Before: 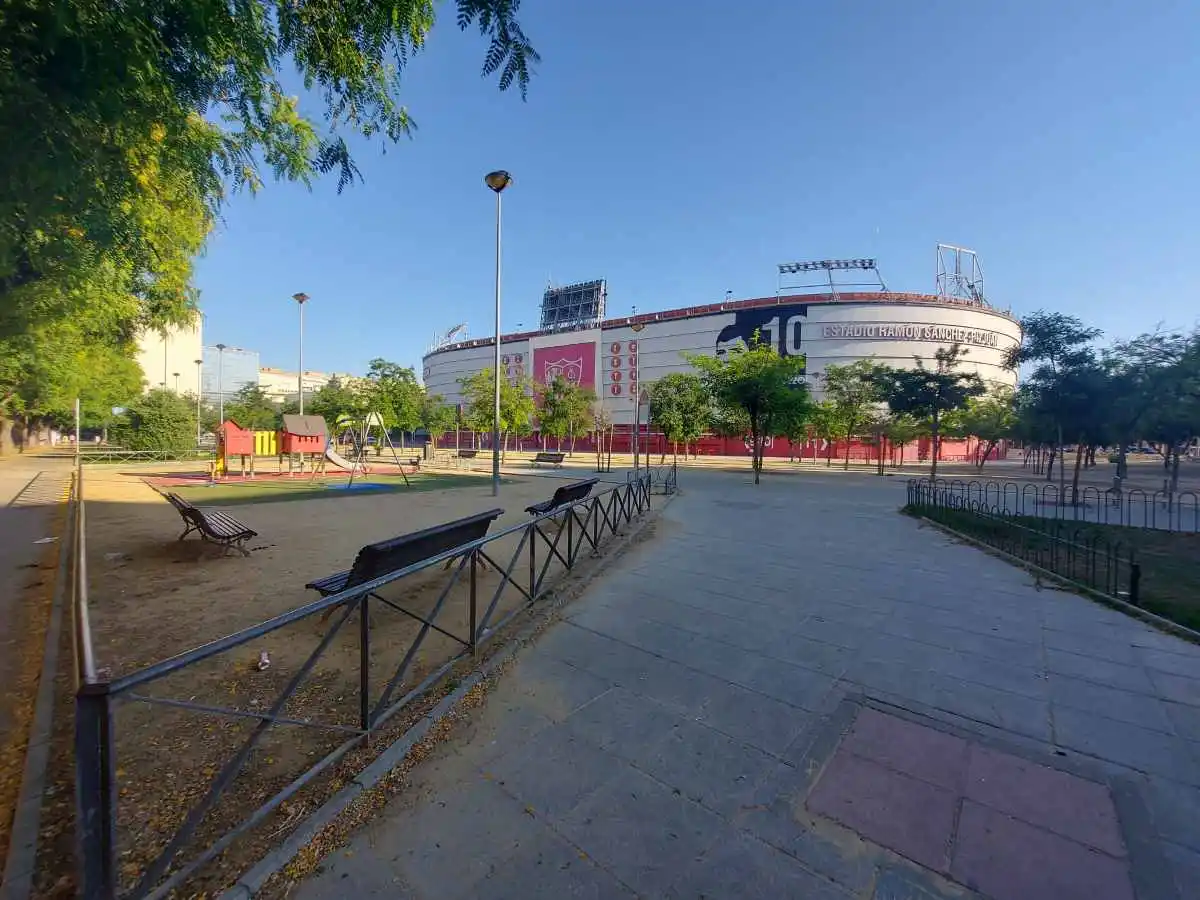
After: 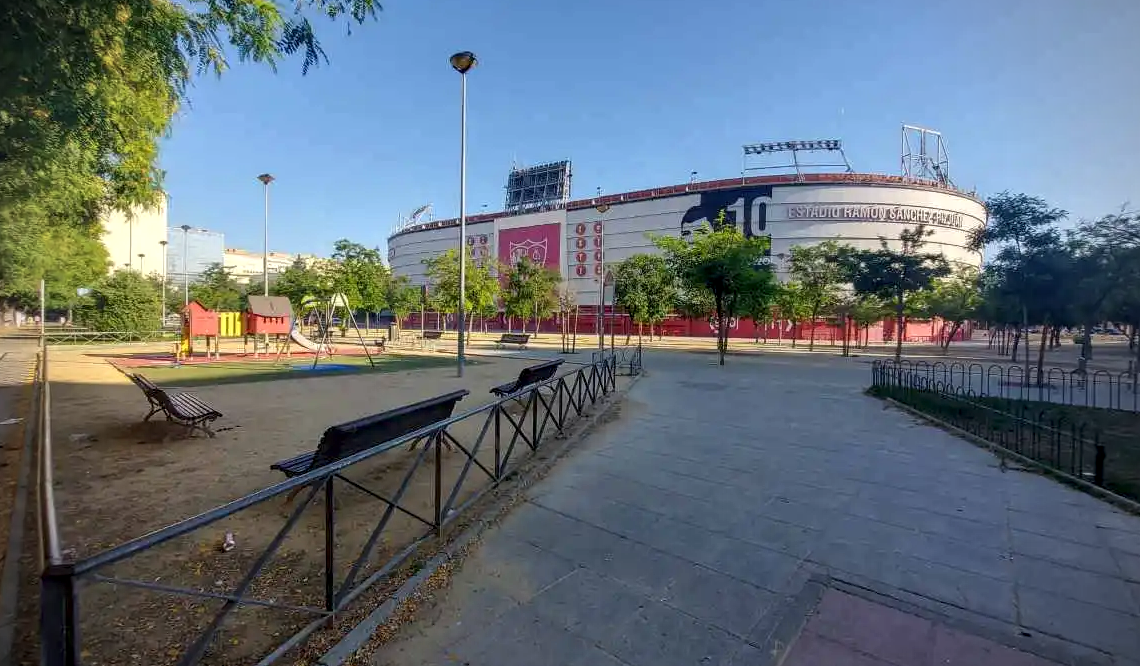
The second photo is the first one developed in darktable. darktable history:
exposure: compensate highlight preservation false
crop and rotate: left 2.991%, top 13.302%, right 1.981%, bottom 12.636%
vignetting: on, module defaults
local contrast: detail 130%
